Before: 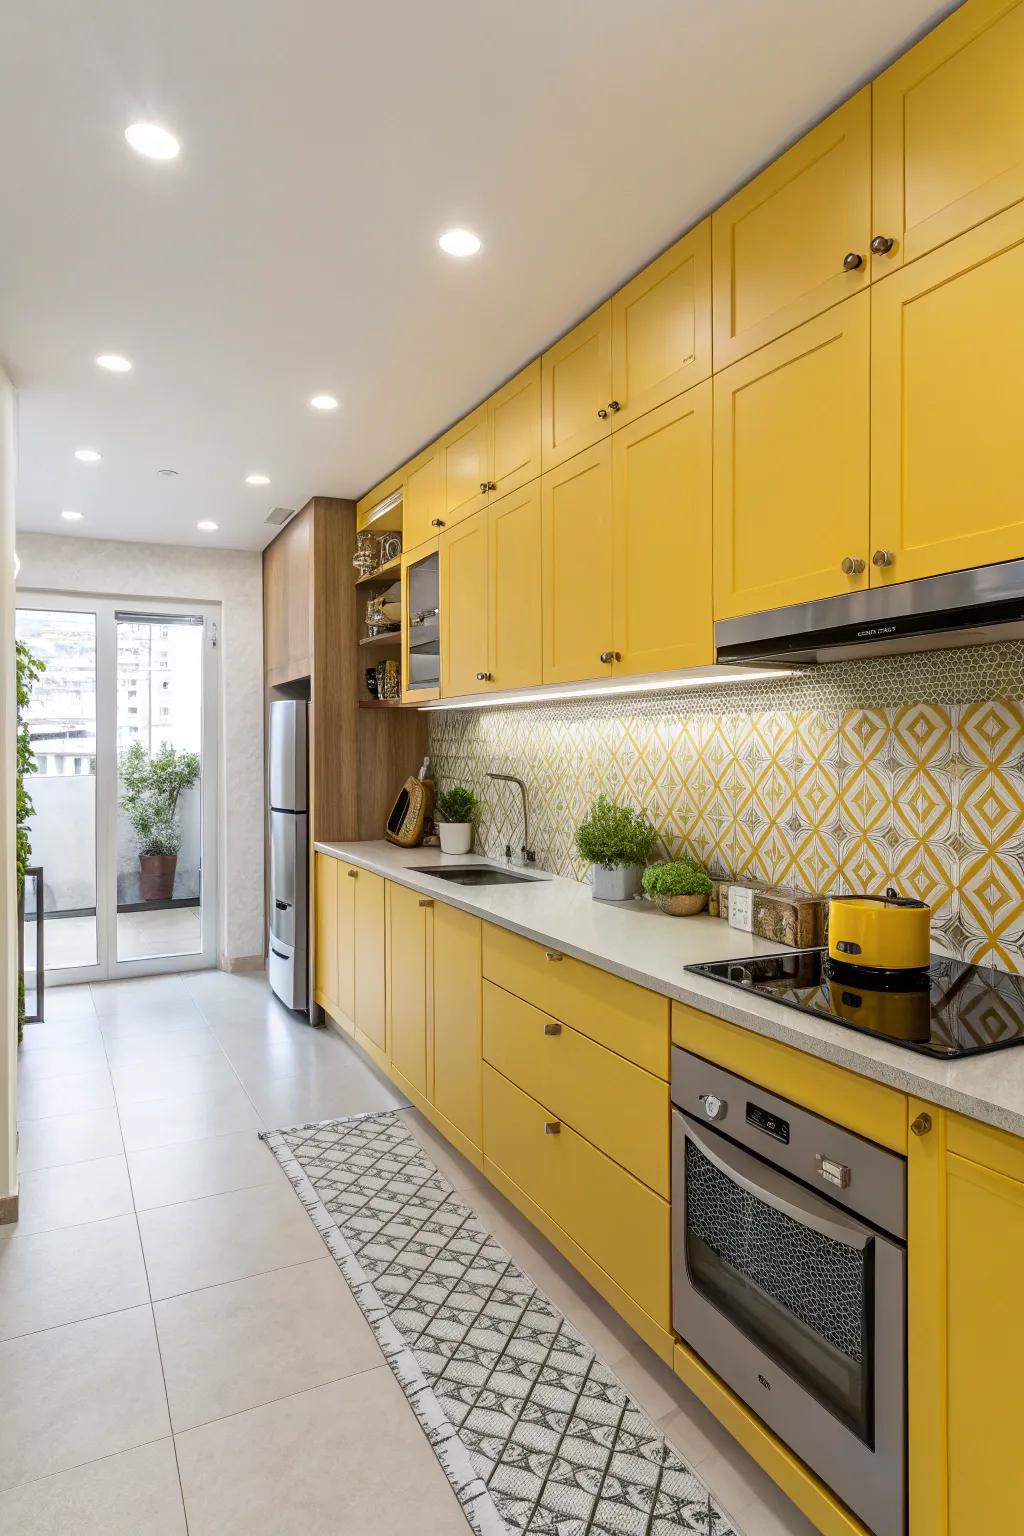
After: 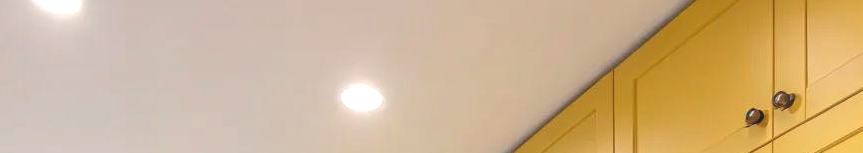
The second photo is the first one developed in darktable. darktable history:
exposure: exposure 0.3 EV, compensate highlight preservation false
haze removal: strength -0.09, adaptive false
crop and rotate: left 9.644%, top 9.491%, right 6.021%, bottom 80.509%
graduated density: density 0.38 EV, hardness 21%, rotation -6.11°, saturation 32%
